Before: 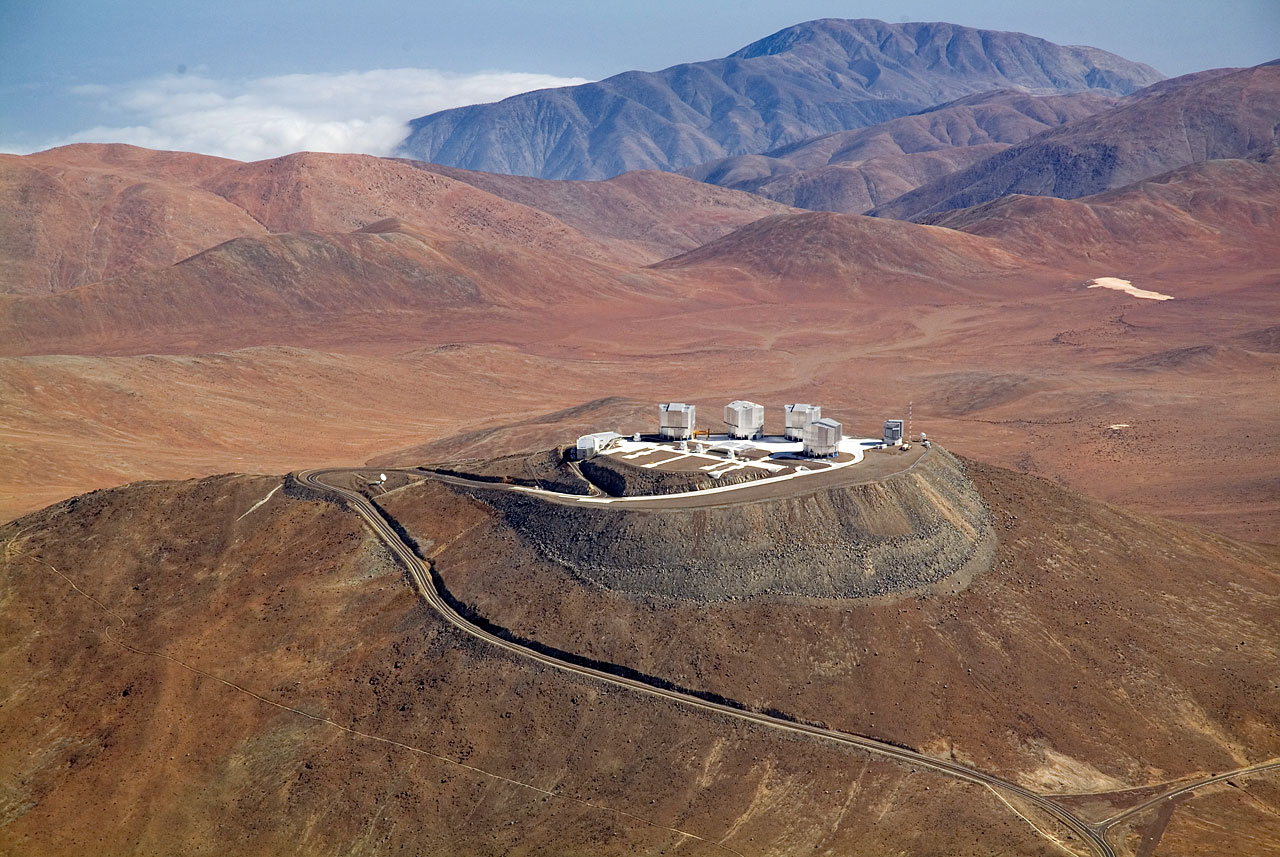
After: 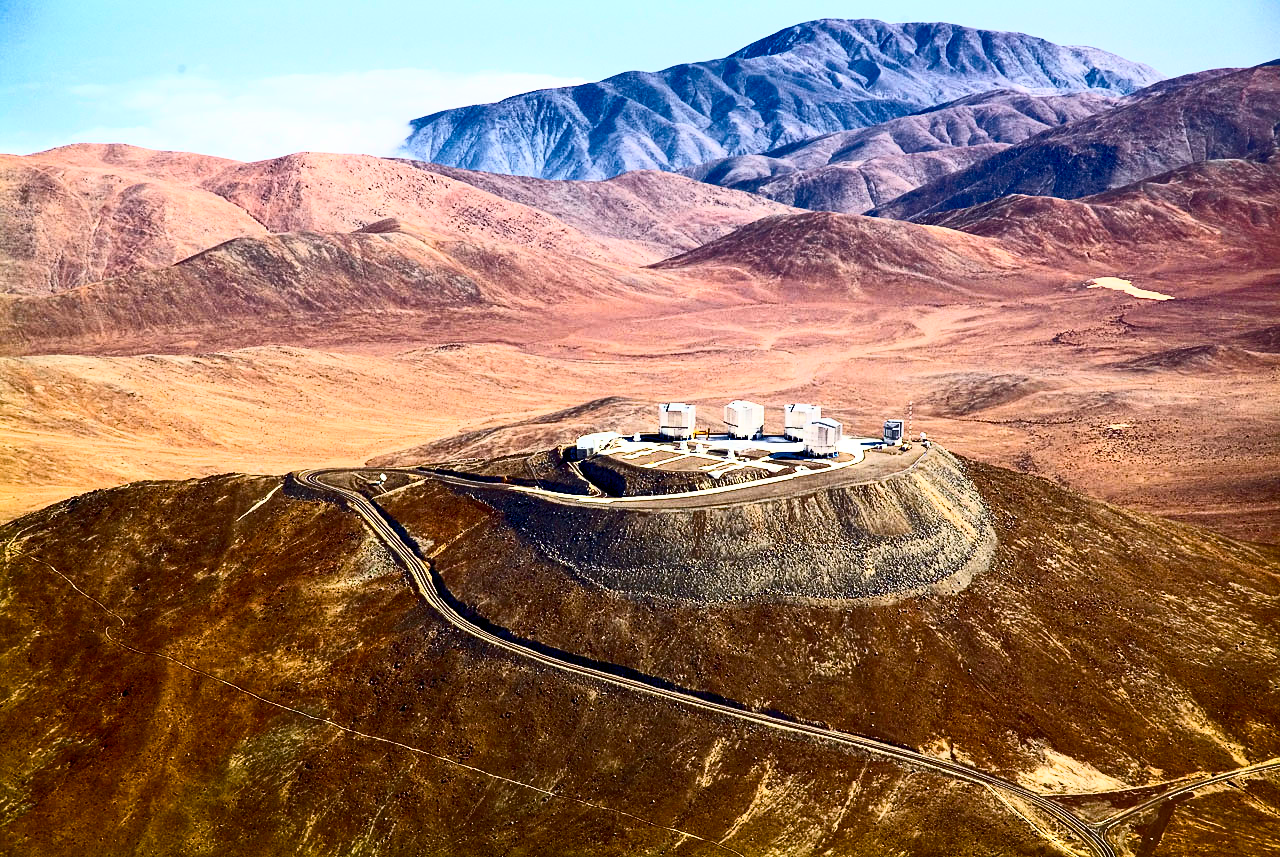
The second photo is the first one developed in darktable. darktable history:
color balance rgb: perceptual saturation grading › global saturation 20%, perceptual saturation grading › highlights -13.994%, perceptual saturation grading › shadows 49.918%, global vibrance 42.451%
contrast brightness saturation: contrast 0.94, brightness 0.201
